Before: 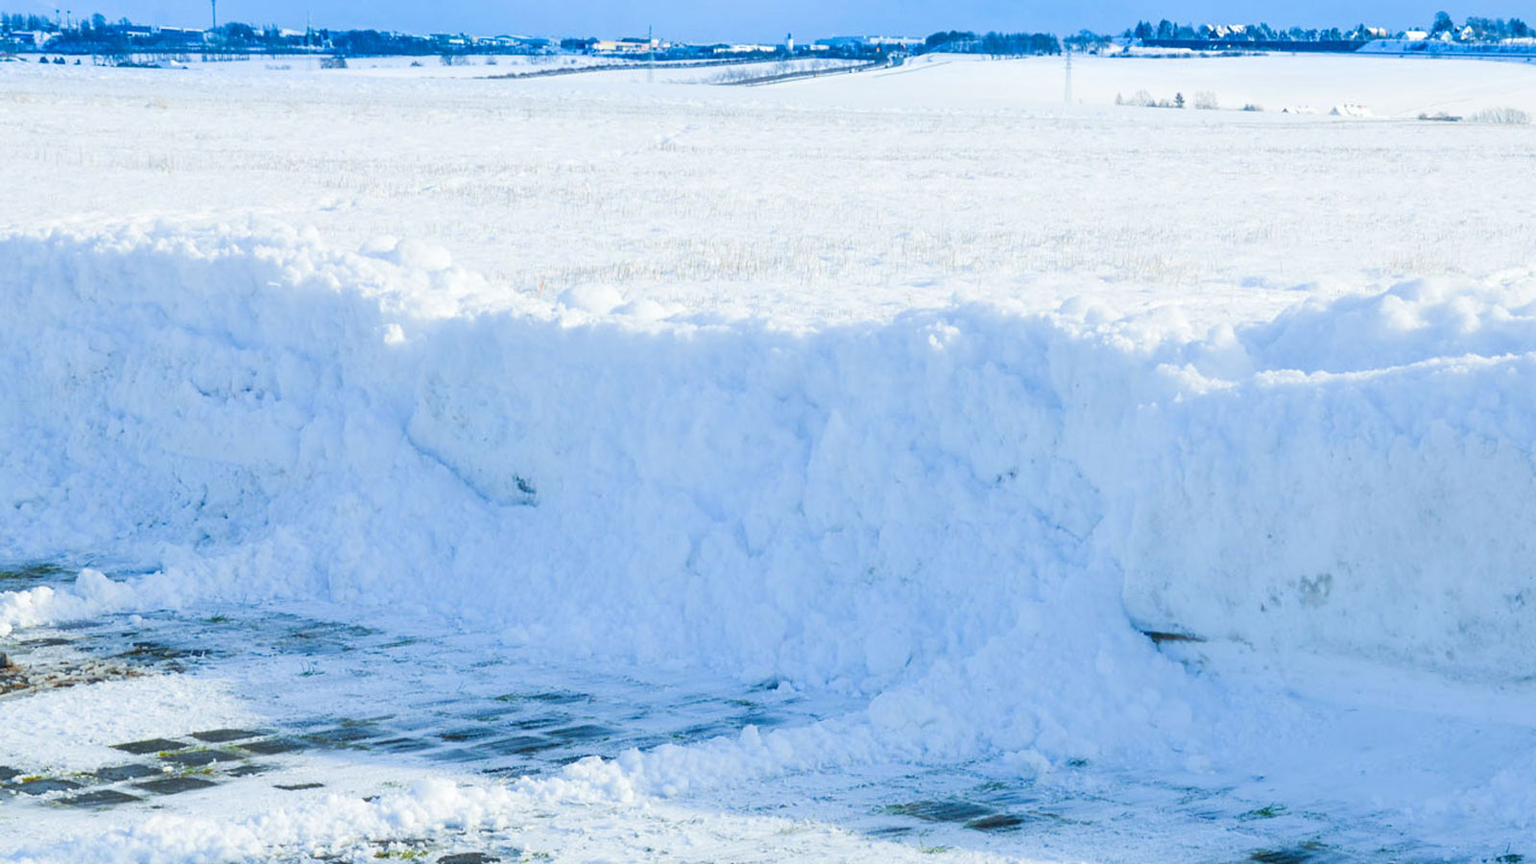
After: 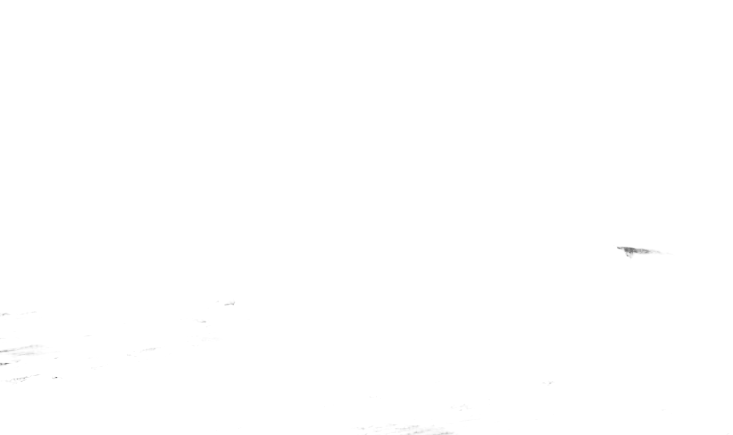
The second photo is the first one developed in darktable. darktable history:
rgb levels: mode RGB, independent channels, levels [[0, 0.5, 1], [0, 0.521, 1], [0, 0.536, 1]]
tone equalizer: -8 EV -0.417 EV, -7 EV -0.389 EV, -6 EV -0.333 EV, -5 EV -0.222 EV, -3 EV 0.222 EV, -2 EV 0.333 EV, -1 EV 0.389 EV, +0 EV 0.417 EV, edges refinement/feathering 500, mask exposure compensation -1.57 EV, preserve details no
crop: left 35.976%, top 45.819%, right 18.162%, bottom 5.807%
contrast brightness saturation: contrast 0.53, brightness 0.47, saturation -1
exposure: exposure 2.207 EV, compensate highlight preservation false
